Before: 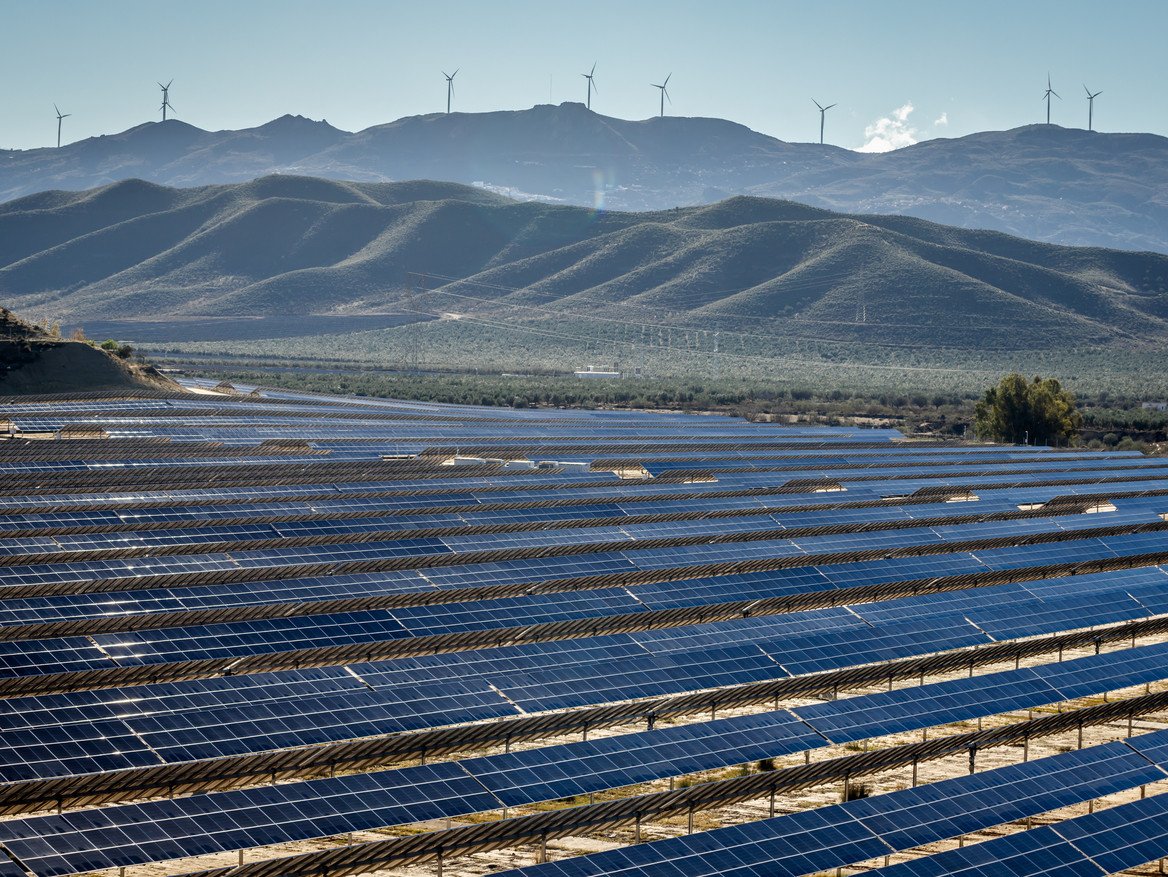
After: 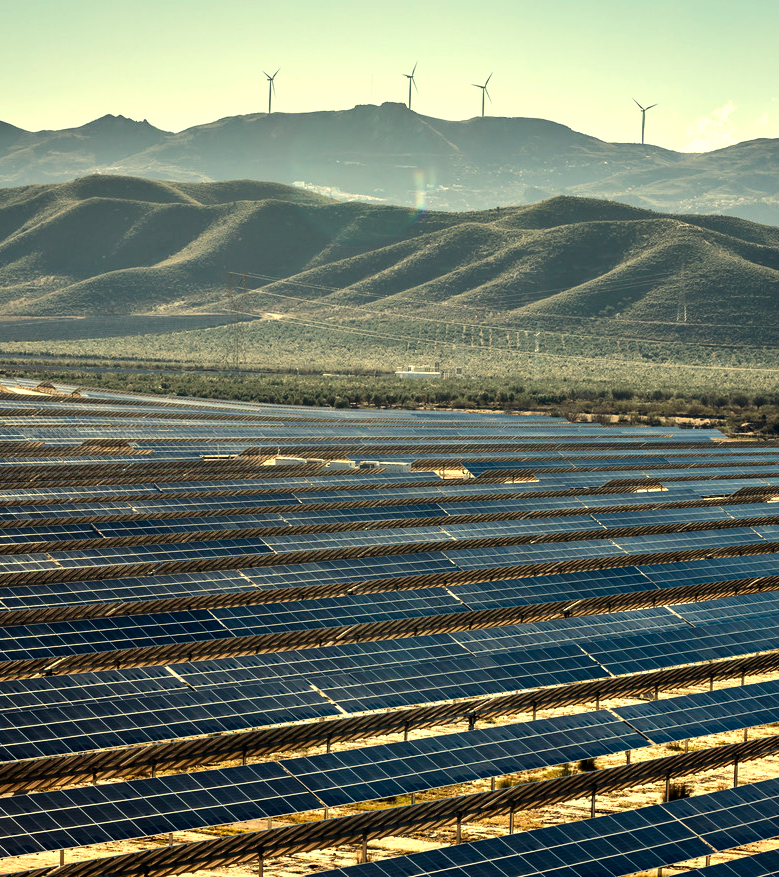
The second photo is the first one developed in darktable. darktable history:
crop and rotate: left 15.446%, right 17.836%
white balance: red 1.08, blue 0.791
contrast brightness saturation: saturation 0.13
tone equalizer: -8 EV -0.75 EV, -7 EV -0.7 EV, -6 EV -0.6 EV, -5 EV -0.4 EV, -3 EV 0.4 EV, -2 EV 0.6 EV, -1 EV 0.7 EV, +0 EV 0.75 EV, edges refinement/feathering 500, mask exposure compensation -1.57 EV, preserve details no
